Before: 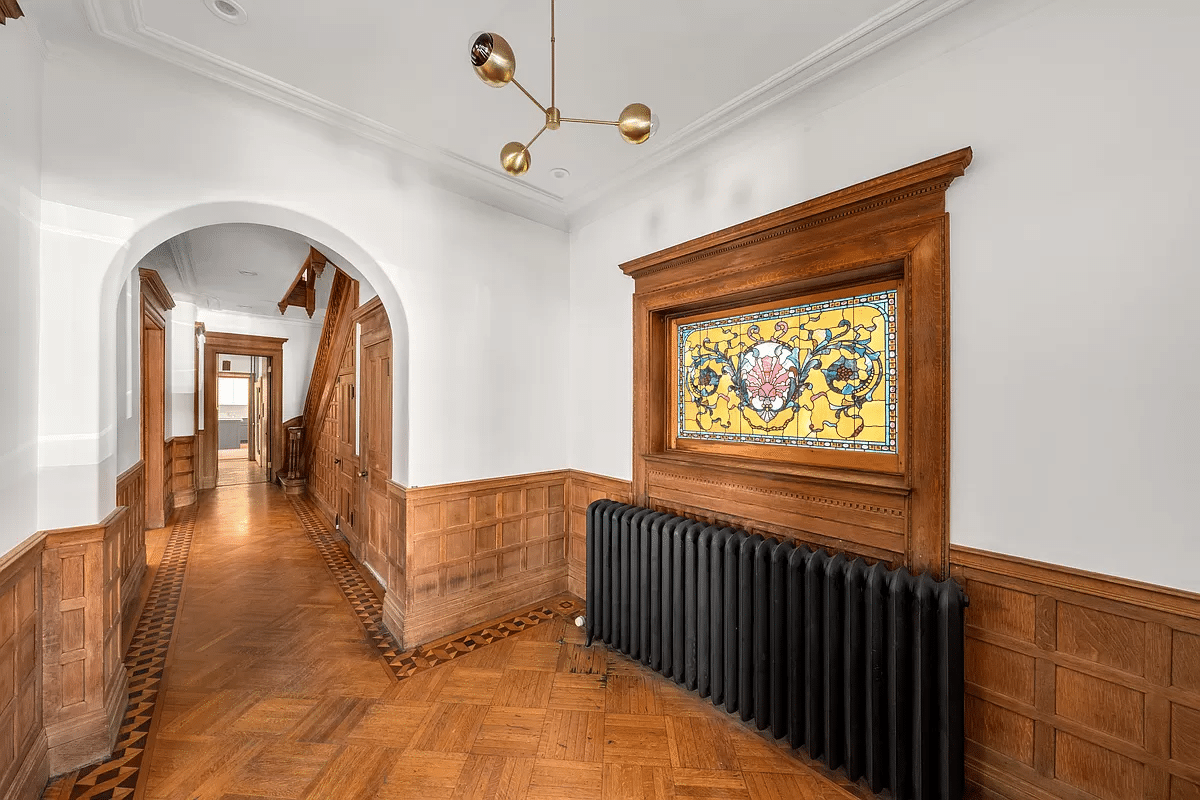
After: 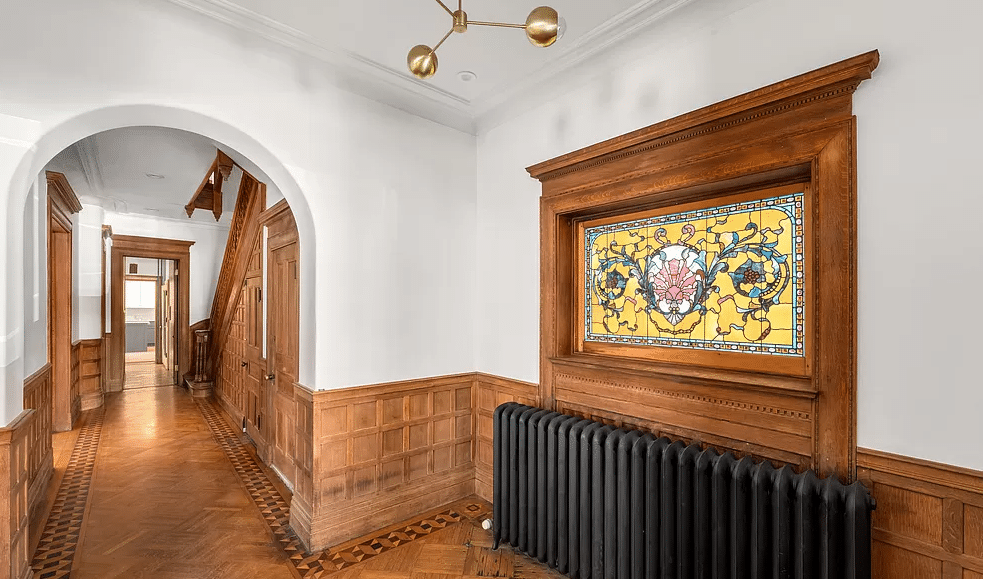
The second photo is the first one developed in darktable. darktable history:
crop: left 7.823%, top 12.221%, right 10.206%, bottom 15.399%
